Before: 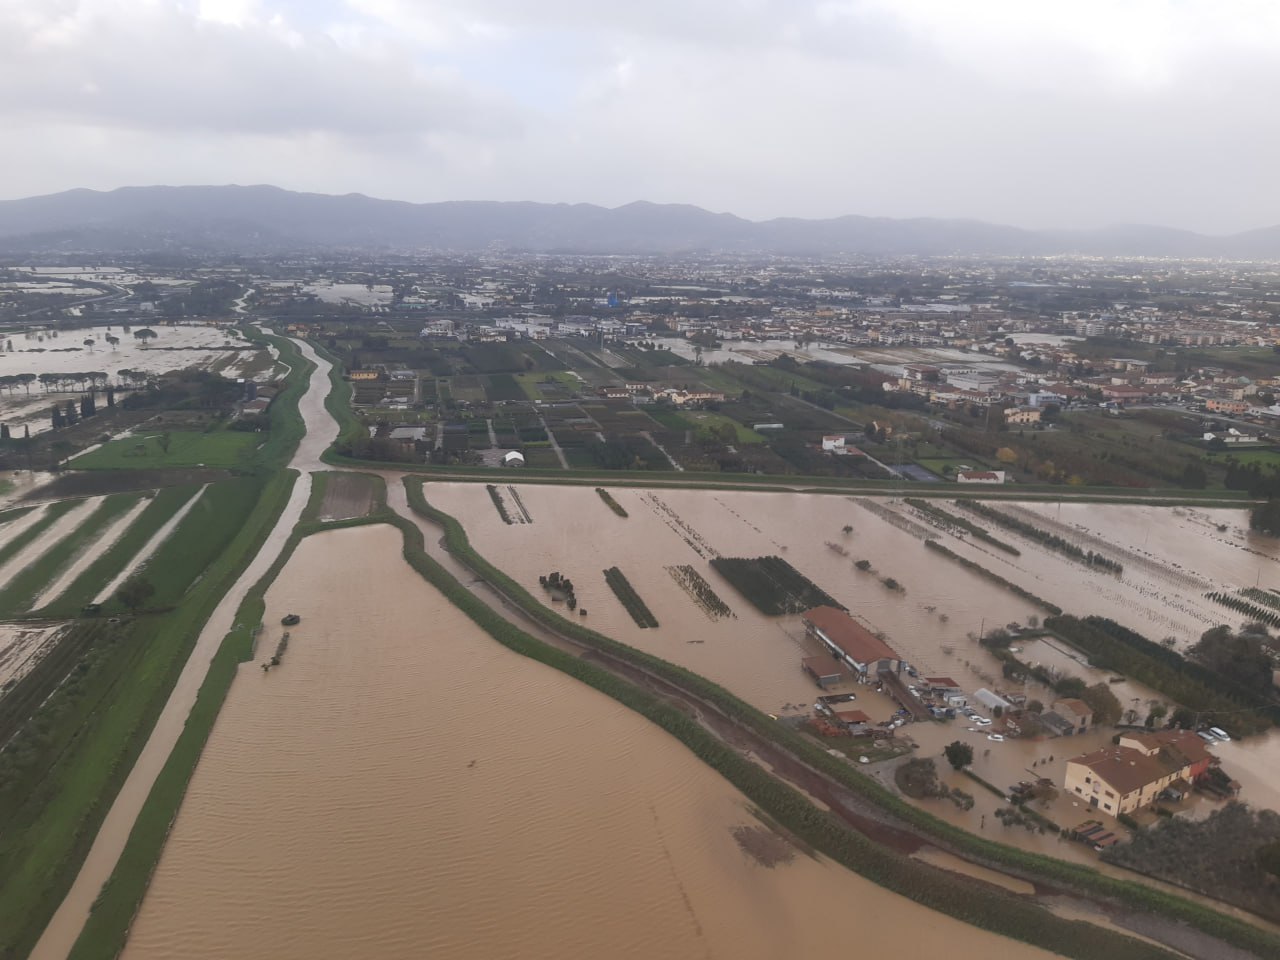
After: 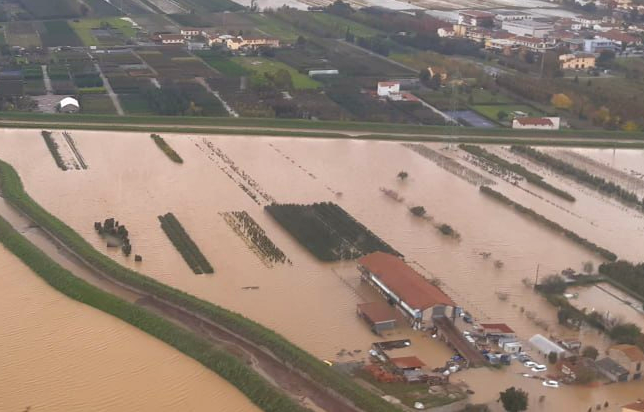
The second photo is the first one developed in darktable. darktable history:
crop: left 34.837%, top 36.975%, right 14.824%, bottom 20.047%
color balance rgb: power › chroma 0.271%, power › hue 61.28°, perceptual saturation grading › global saturation 25.747%, global vibrance 19.651%
exposure: exposure 0.607 EV, compensate highlight preservation false
